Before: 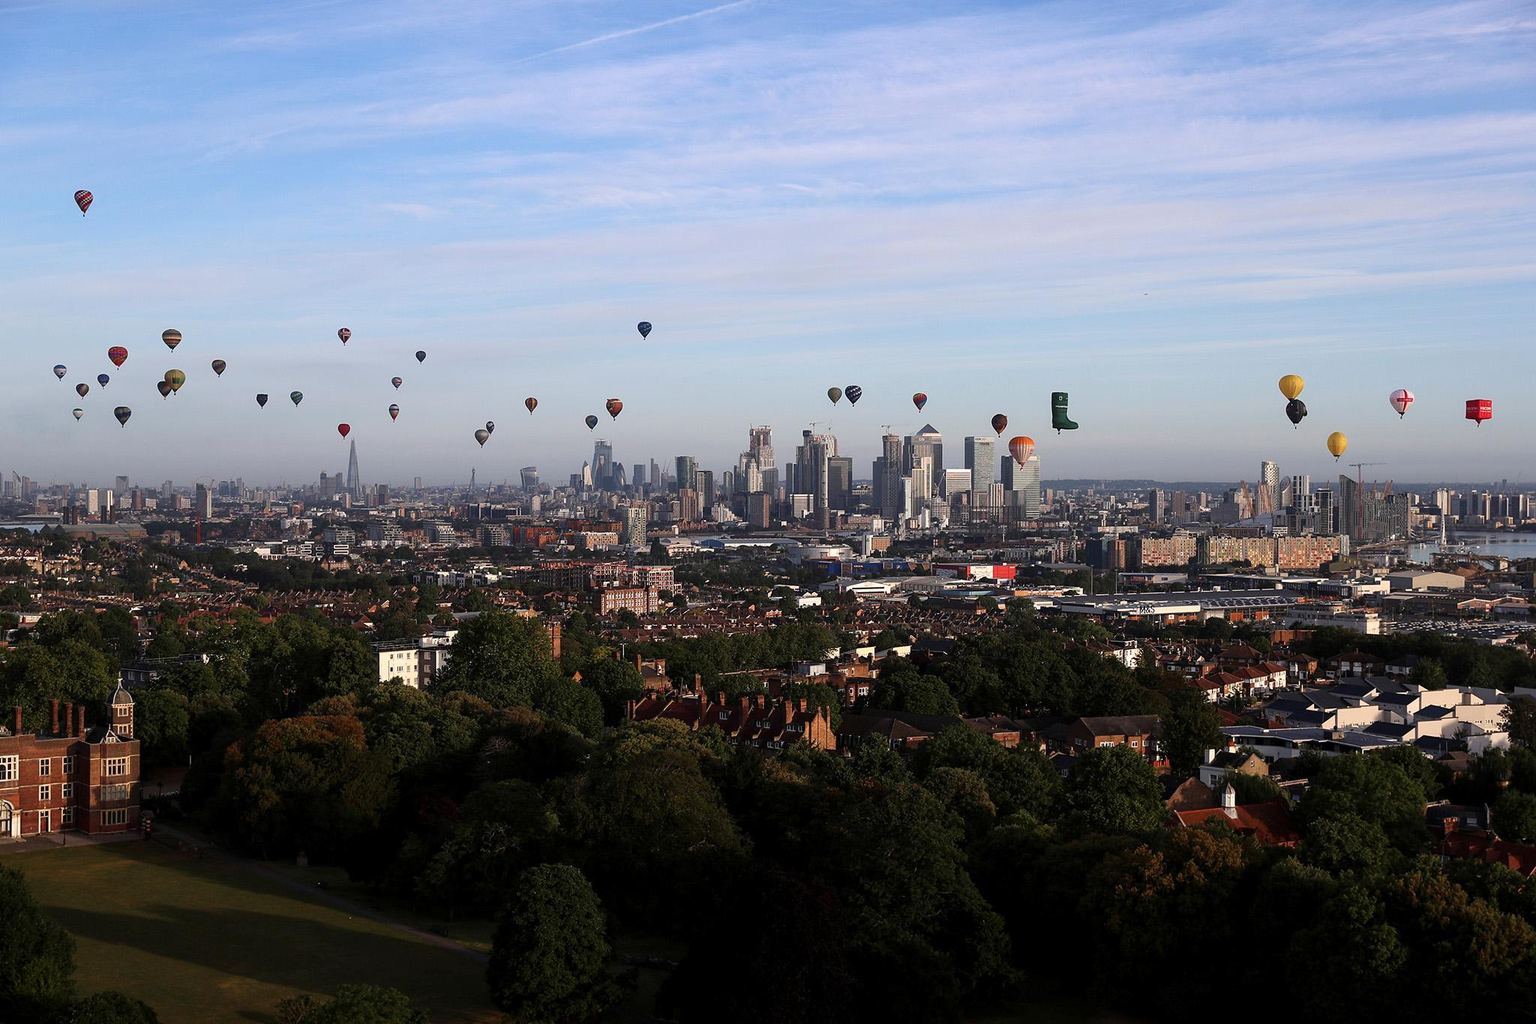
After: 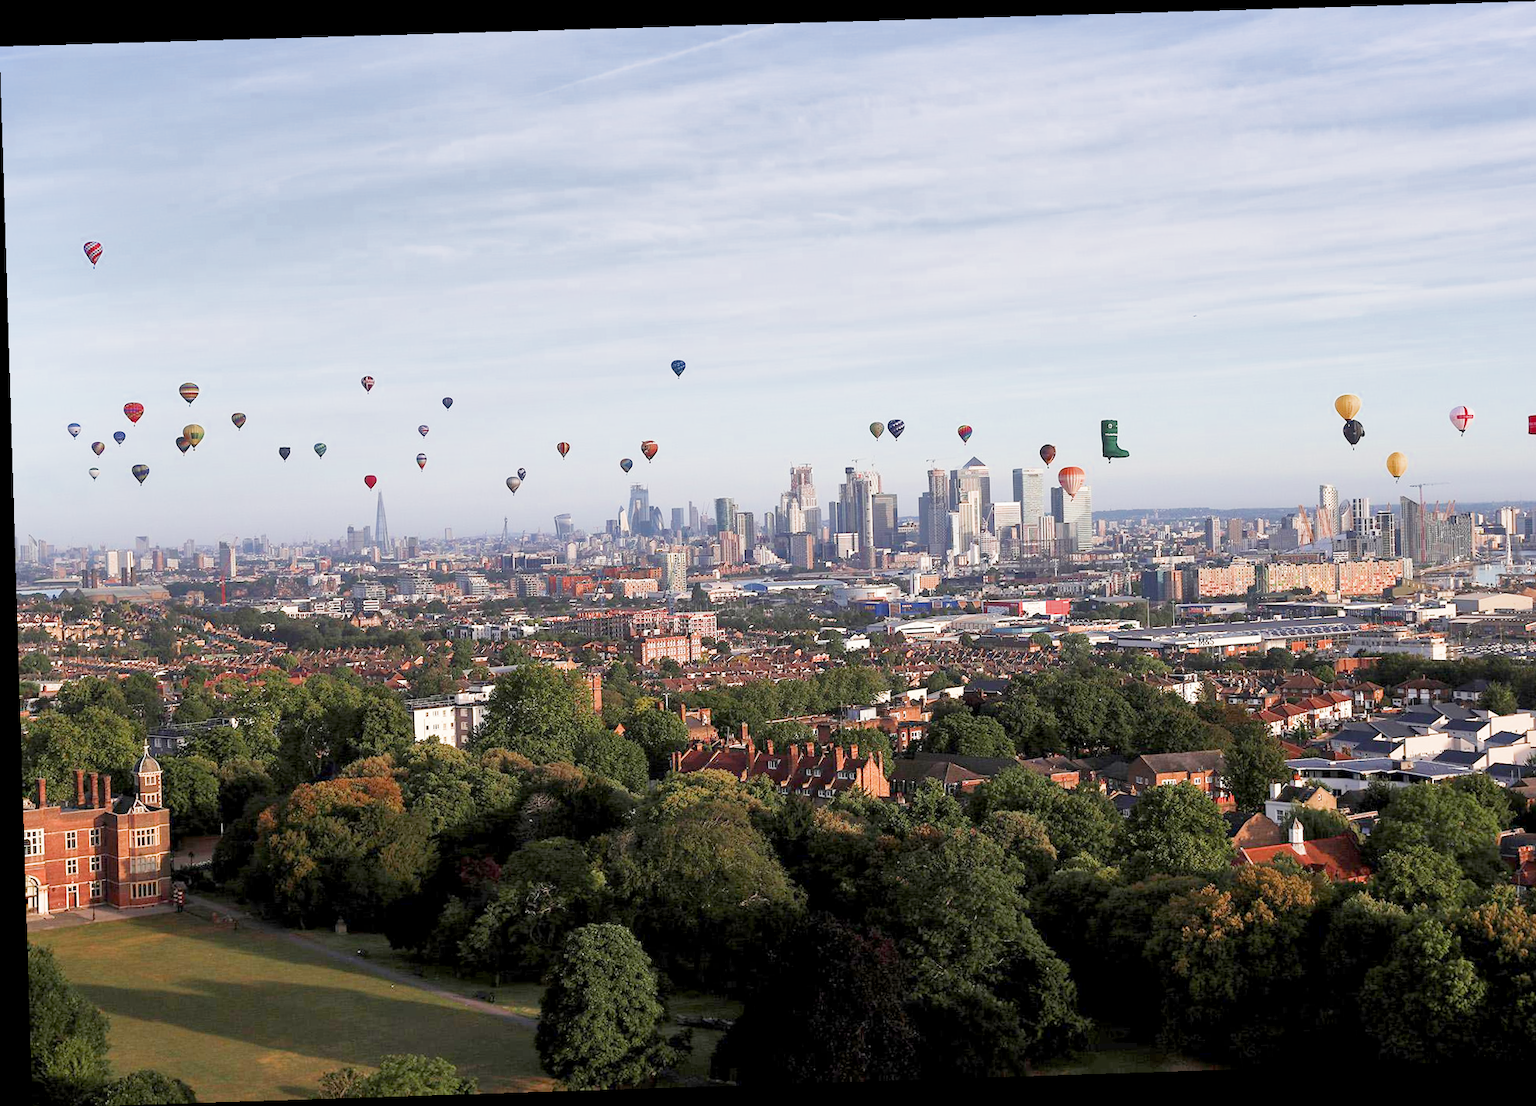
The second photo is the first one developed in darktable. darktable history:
filmic rgb: middle gray luminance 4.29%, black relative exposure -13 EV, white relative exposure 5 EV, threshold 6 EV, target black luminance 0%, hardness 5.19, latitude 59.69%, contrast 0.767, highlights saturation mix 5%, shadows ↔ highlights balance 25.95%, add noise in highlights 0, color science v3 (2019), use custom middle-gray values true, iterations of high-quality reconstruction 0, contrast in highlights soft, enable highlight reconstruction true
rotate and perspective: rotation -1.77°, lens shift (horizontal) 0.004, automatic cropping off
crop and rotate: right 5.167%
shadows and highlights: shadows 32, highlights -32, soften with gaussian
